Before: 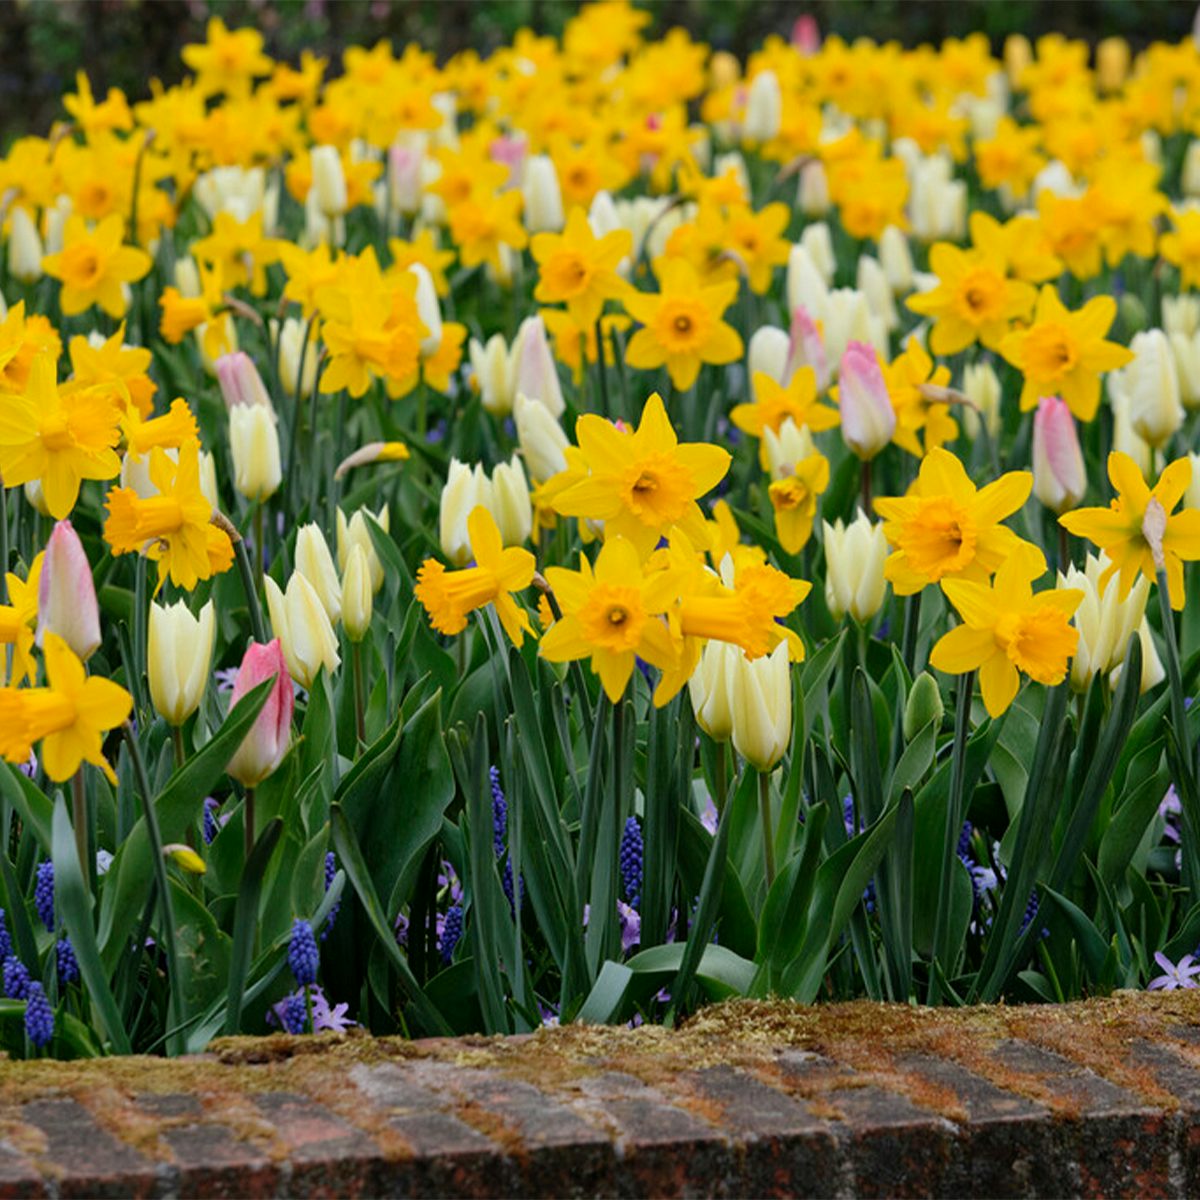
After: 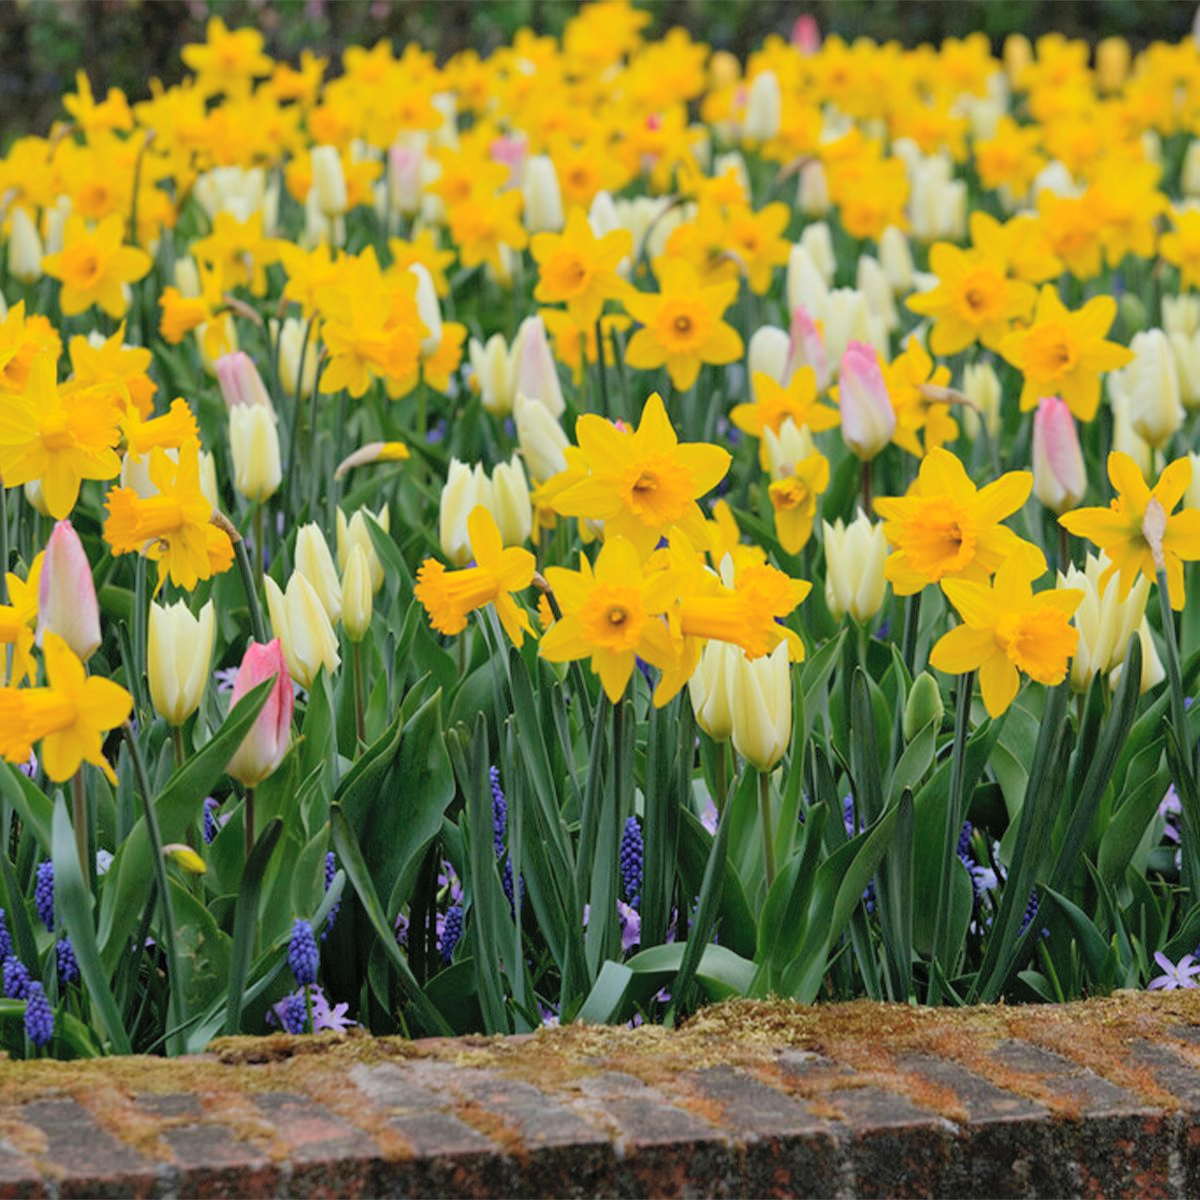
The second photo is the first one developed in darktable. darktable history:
contrast brightness saturation: brightness 0.17
shadows and highlights: radius 25.35, white point adjustment -5.3, compress 82.46%, soften with gaussian
